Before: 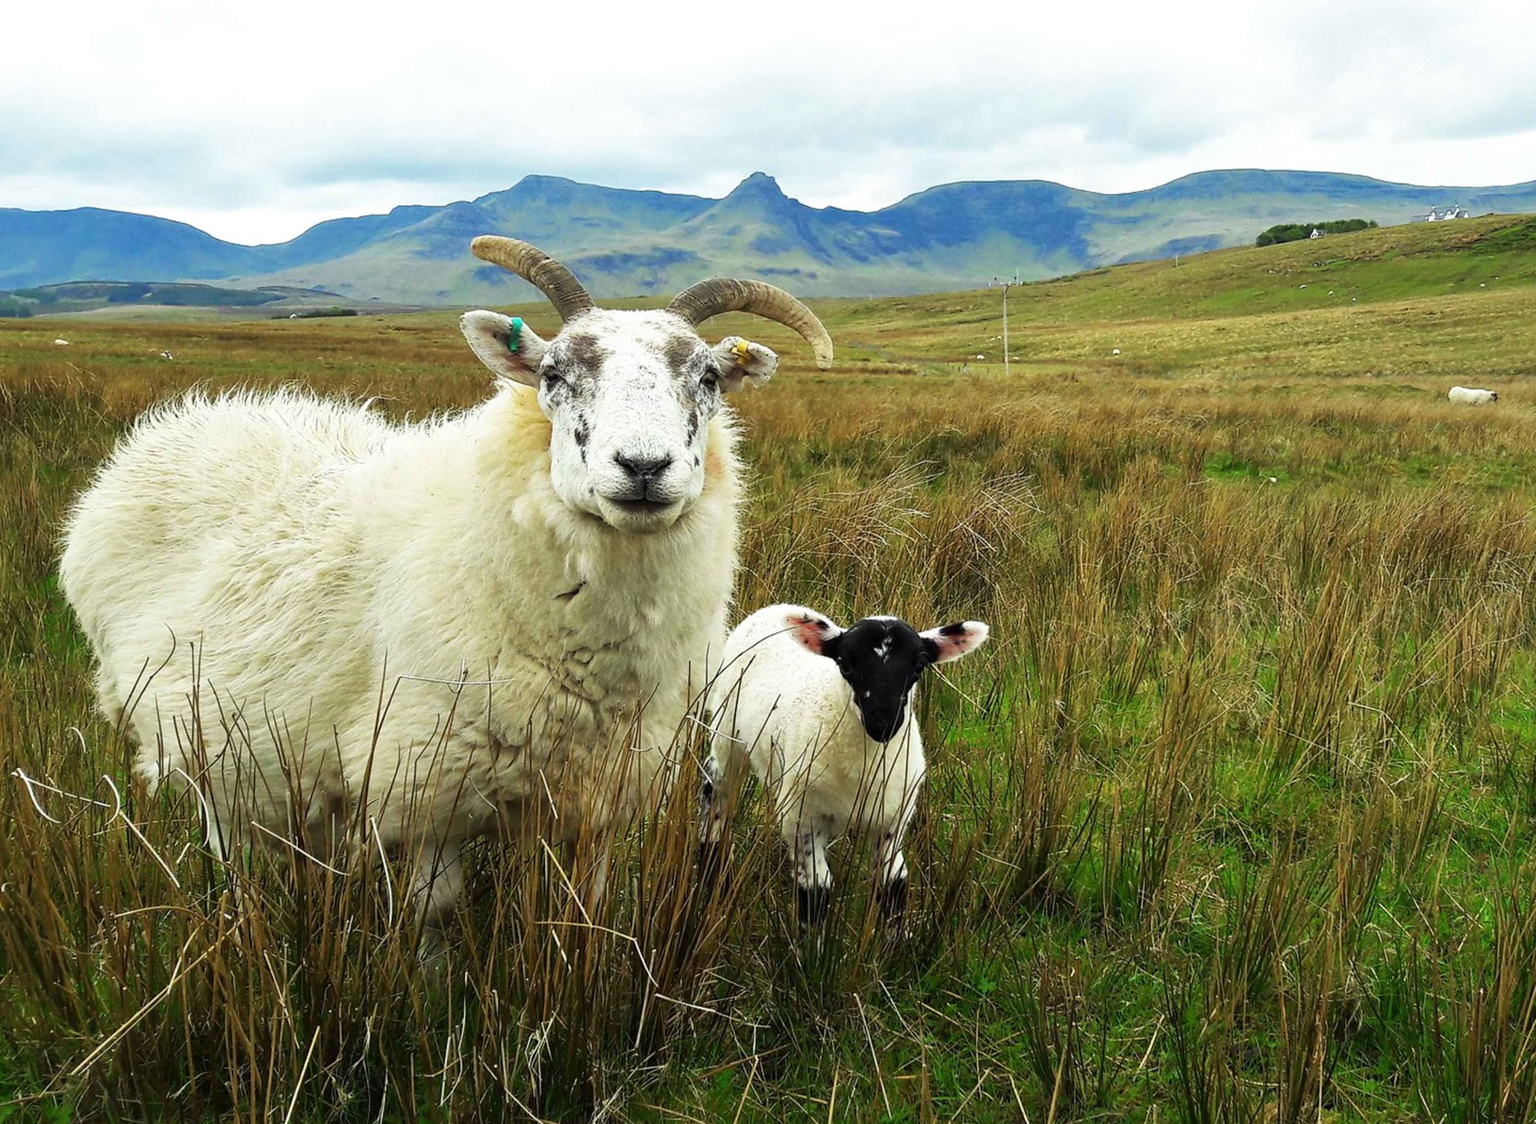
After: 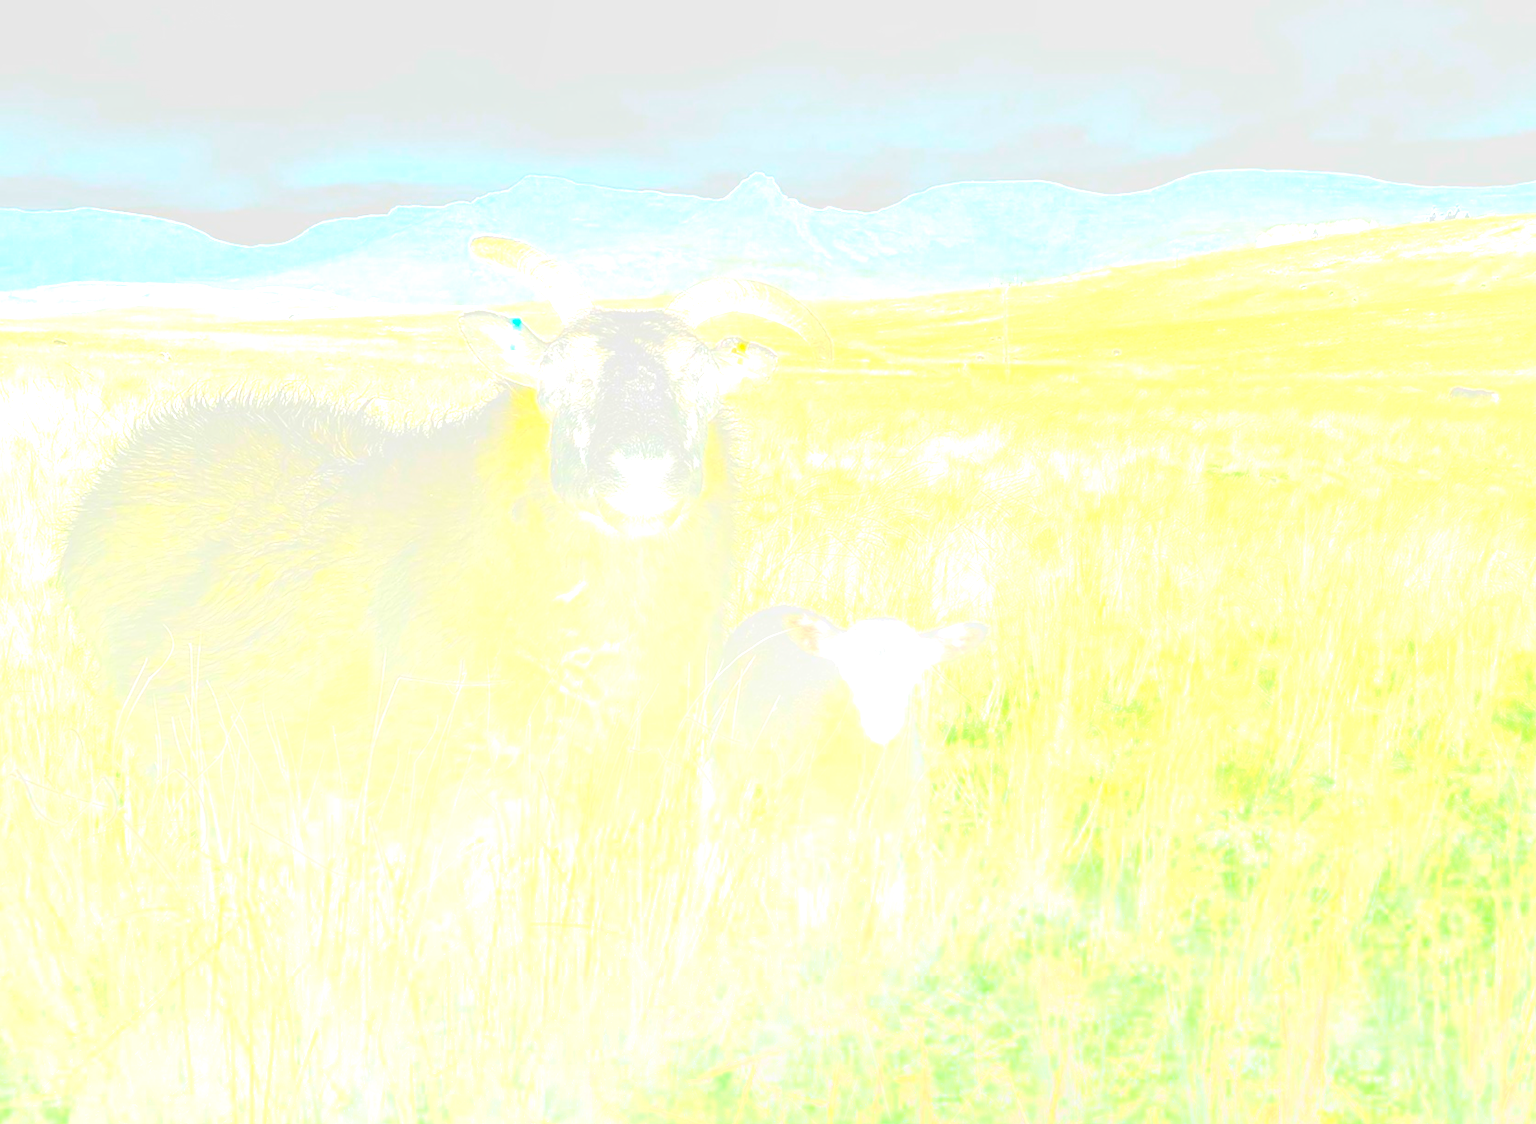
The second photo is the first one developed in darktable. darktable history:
local contrast: detail 130%
contrast brightness saturation: contrast 0.2, brightness 0.16, saturation 0.22
crop and rotate: left 0.126%
exposure: black level correction 0, exposure 0.7 EV, compensate exposure bias true, compensate highlight preservation false
bloom: size 85%, threshold 5%, strength 85%
